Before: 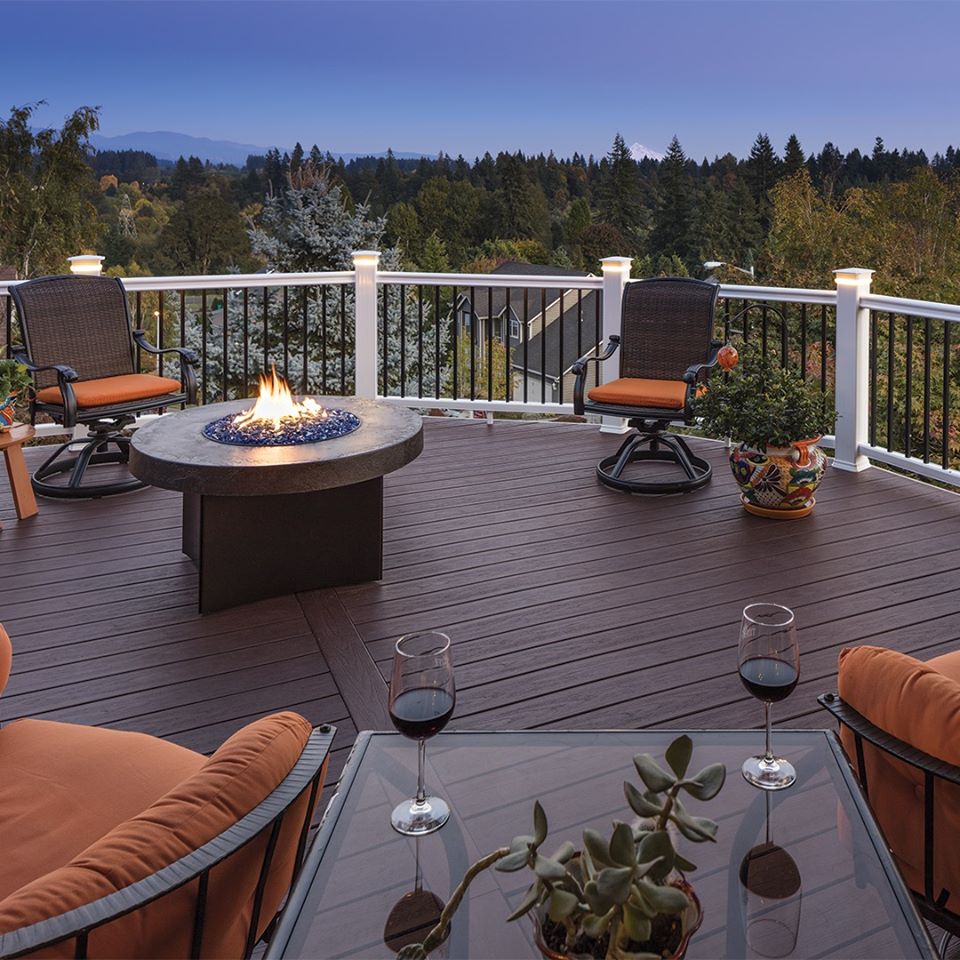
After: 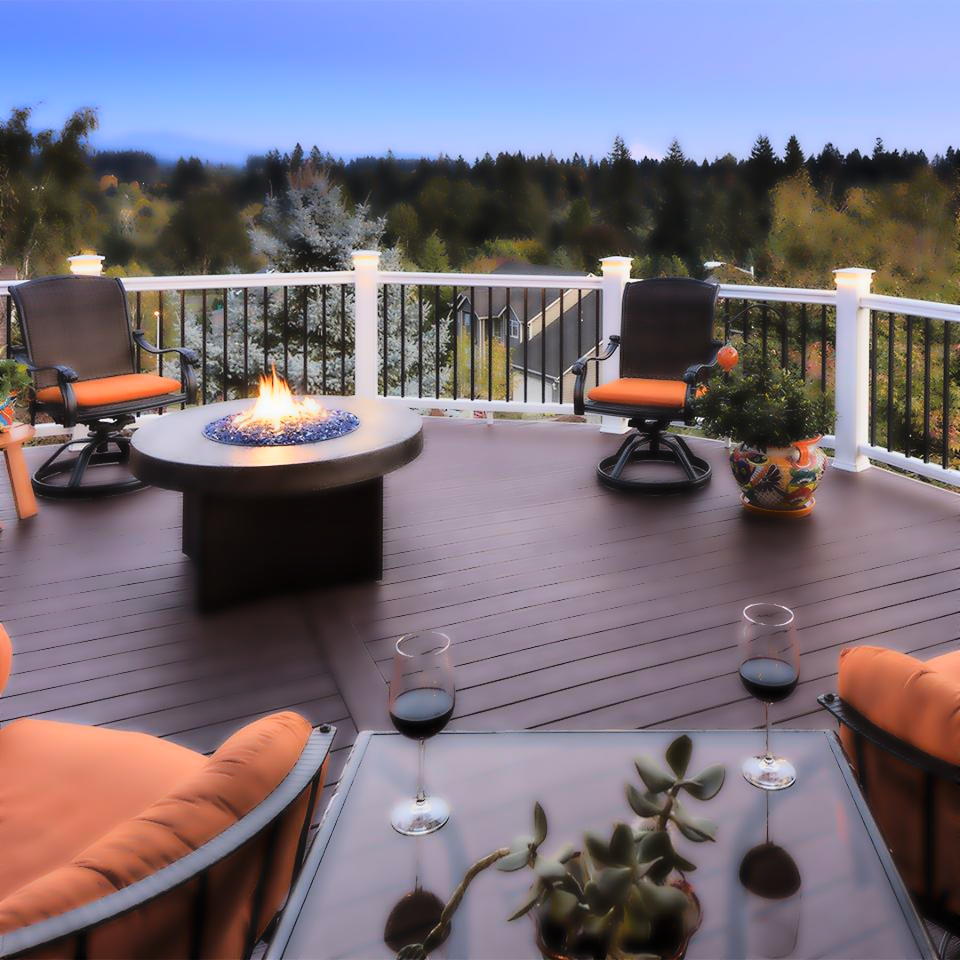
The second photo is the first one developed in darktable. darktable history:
tone curve: curves: ch0 [(0, 0) (0.004, 0) (0.133, 0.071) (0.341, 0.453) (0.839, 0.922) (1, 1)], color space Lab, linked channels, preserve colors none
lowpass: radius 4, soften with bilateral filter, unbound 0 | blend: blend mode multiply, opacity 100%; mask: uniform (no mask)
